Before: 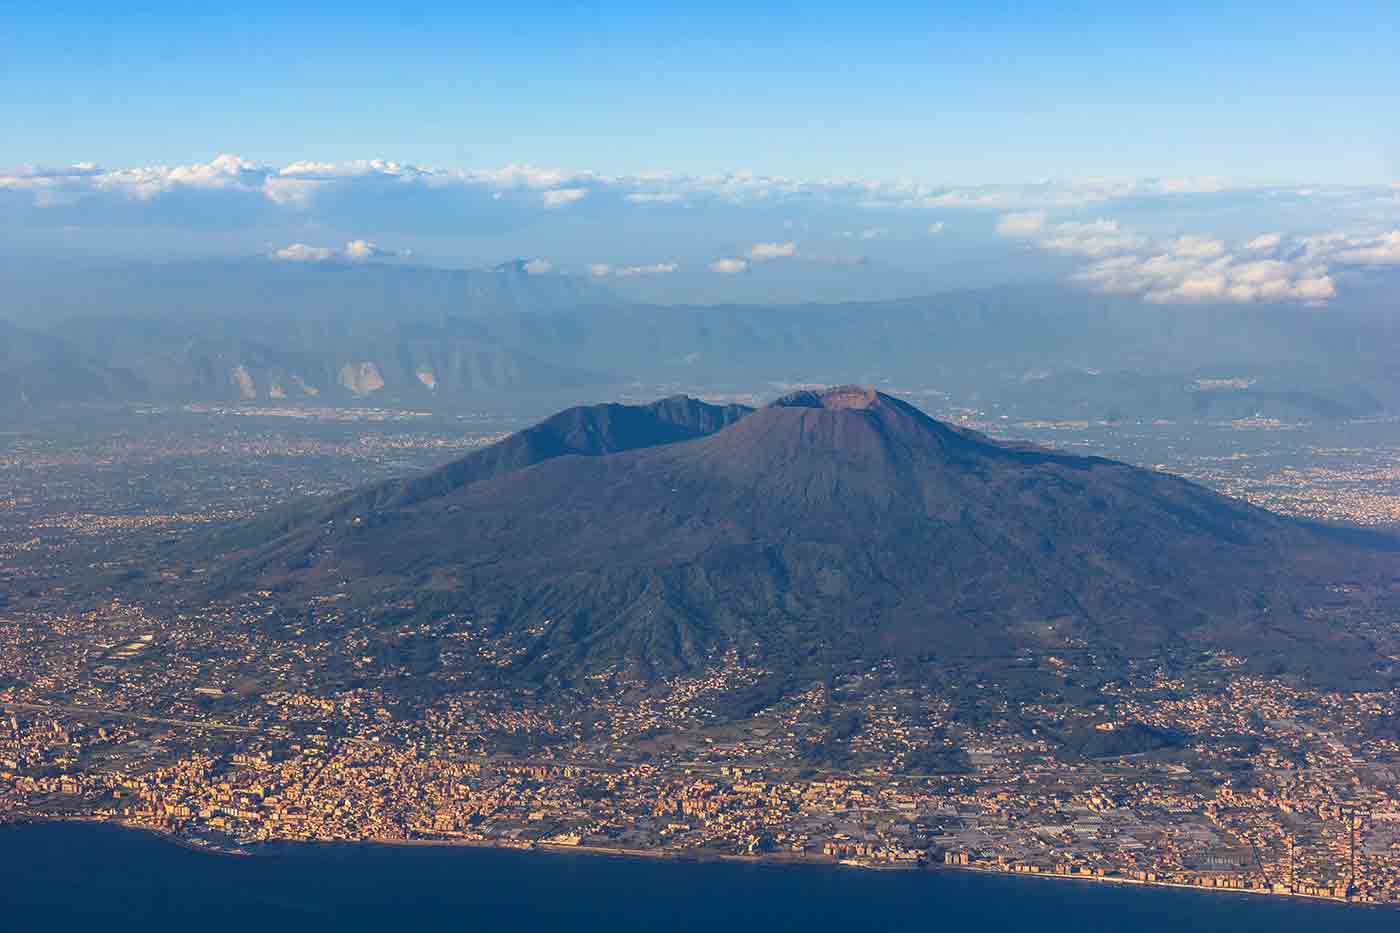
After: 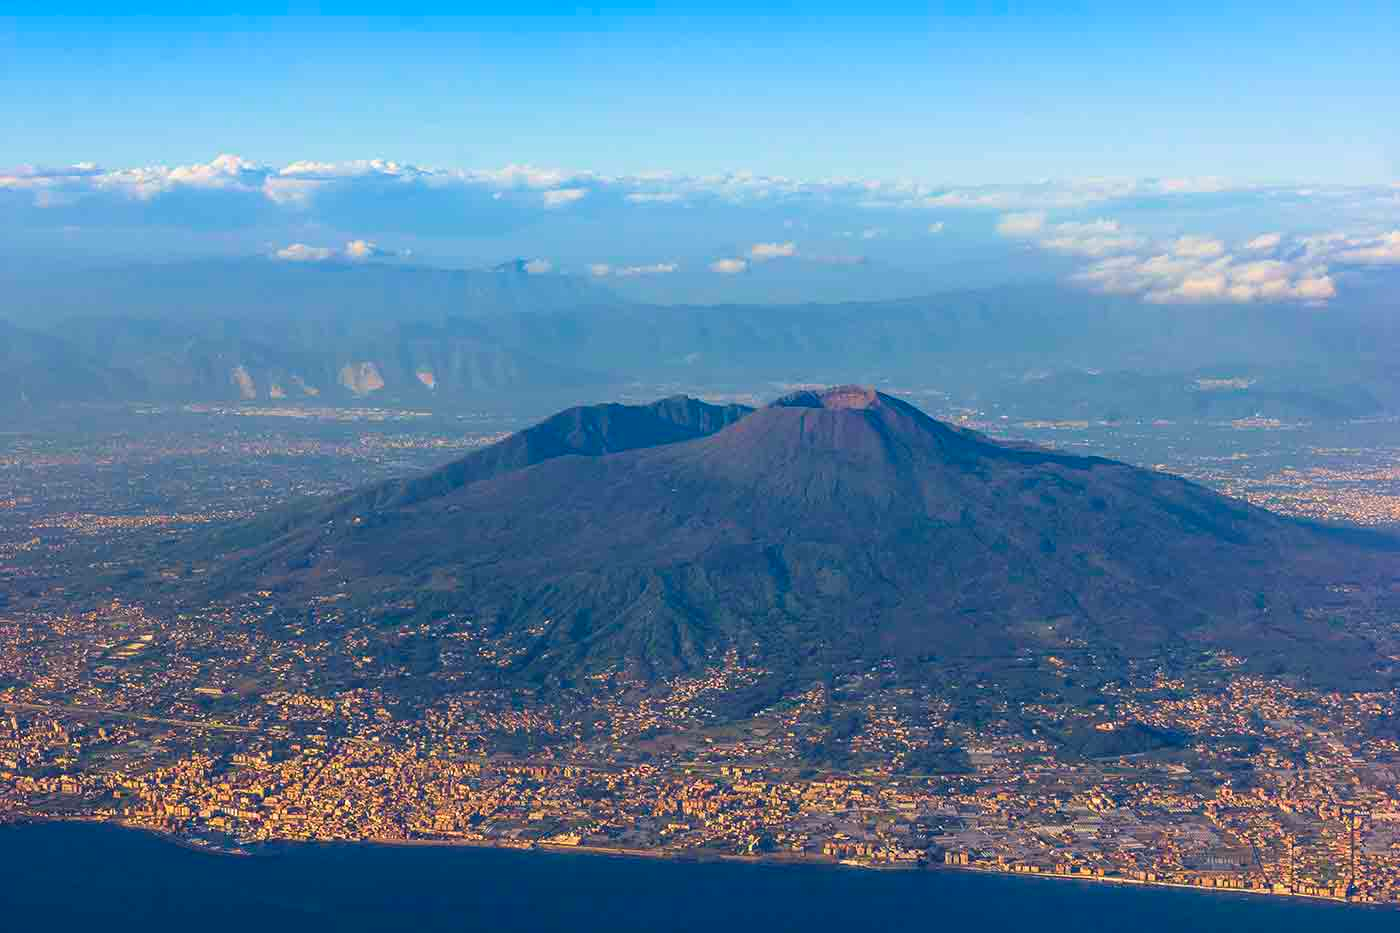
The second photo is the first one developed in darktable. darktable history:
color balance rgb: shadows lift › chroma 2.017%, shadows lift › hue 217.84°, linear chroma grading › global chroma 14.759%, perceptual saturation grading › global saturation 0.767%, global vibrance 14.215%
velvia: on, module defaults
